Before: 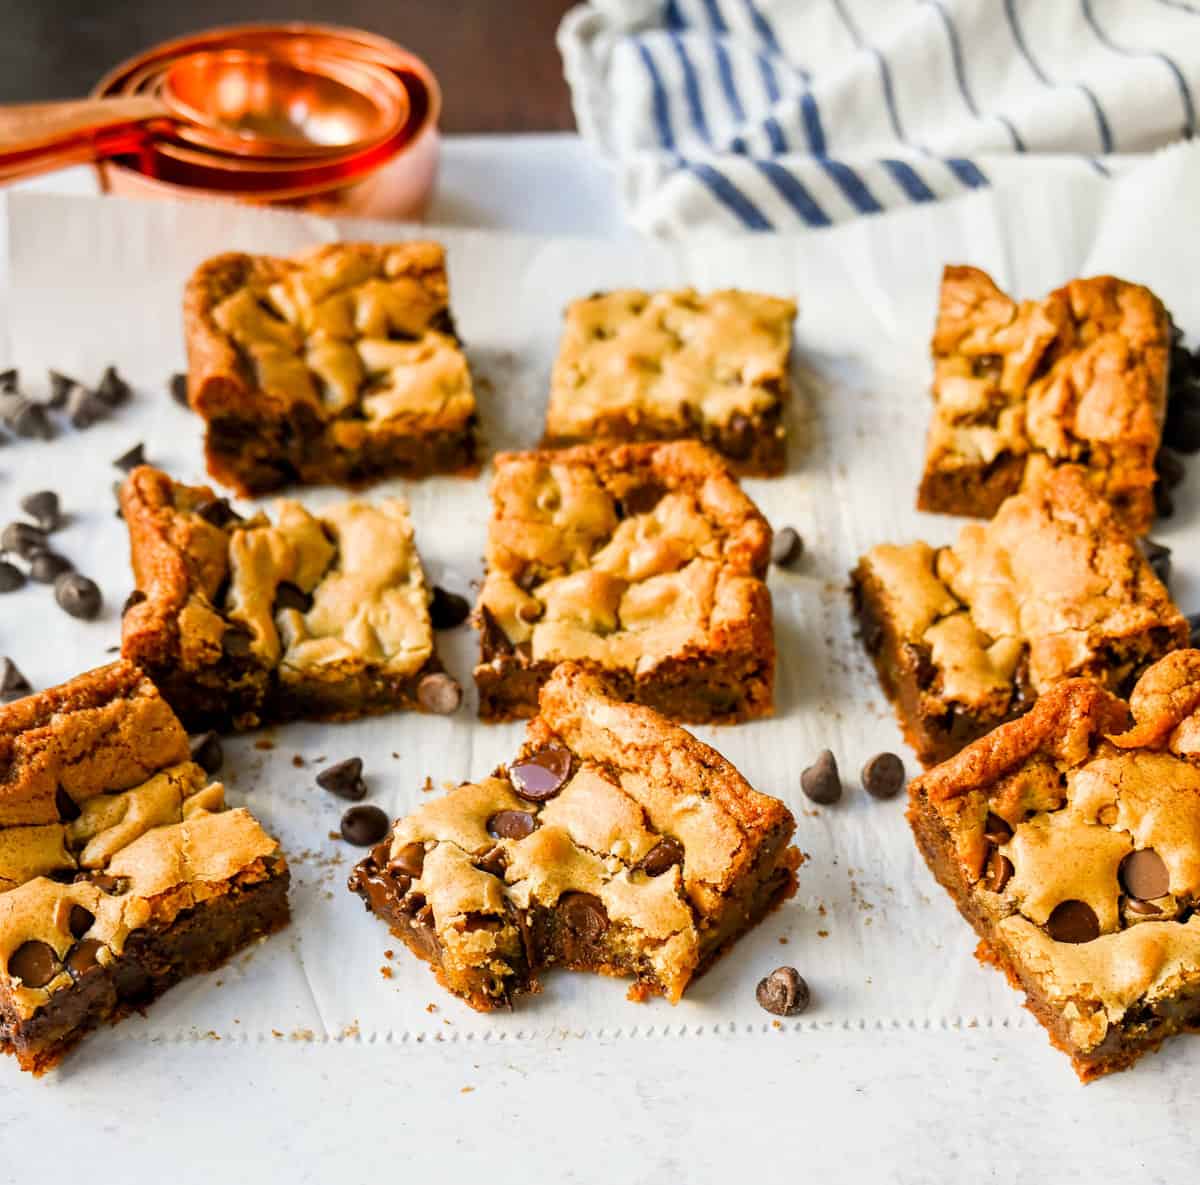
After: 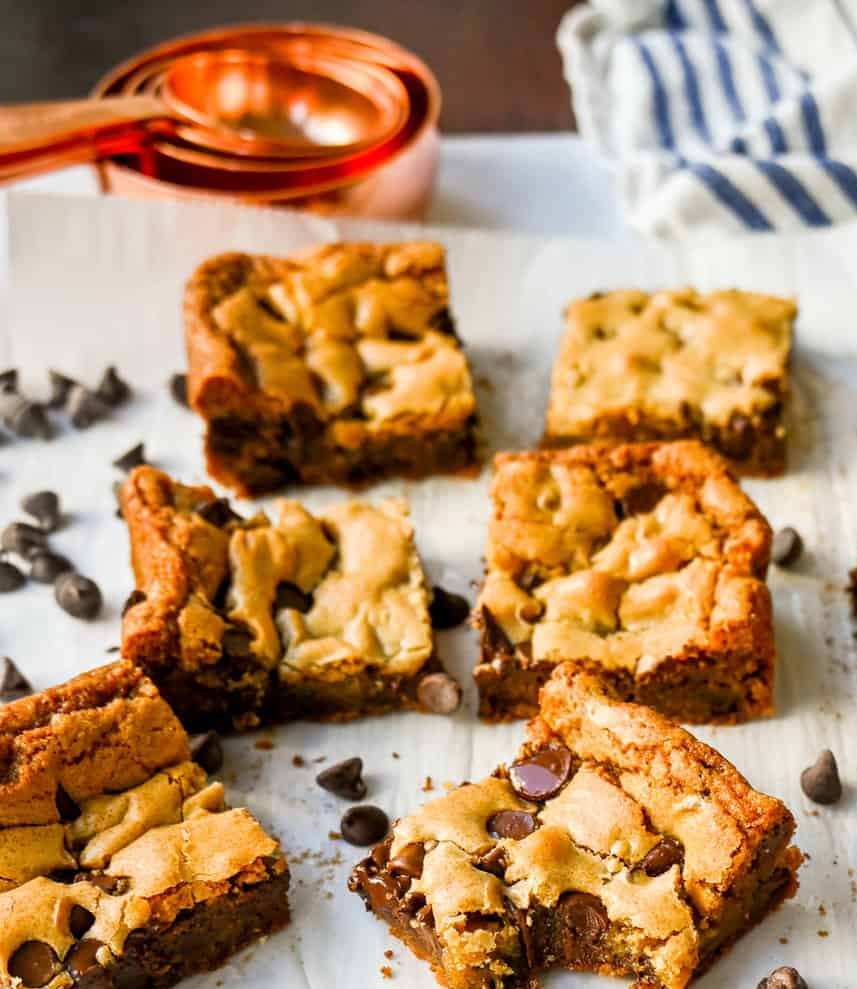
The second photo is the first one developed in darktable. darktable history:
crop: right 28.561%, bottom 16.537%
